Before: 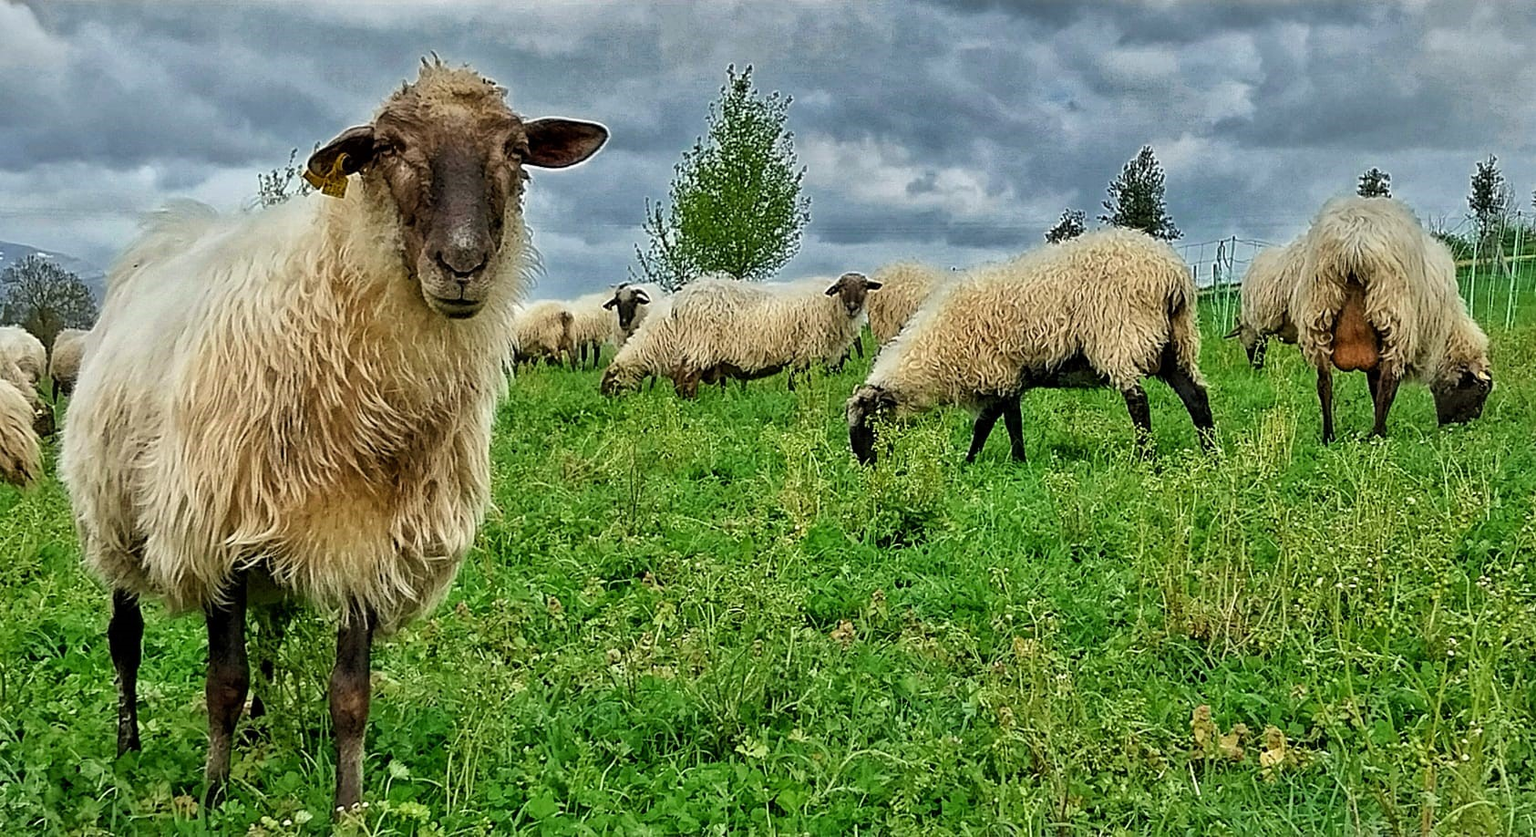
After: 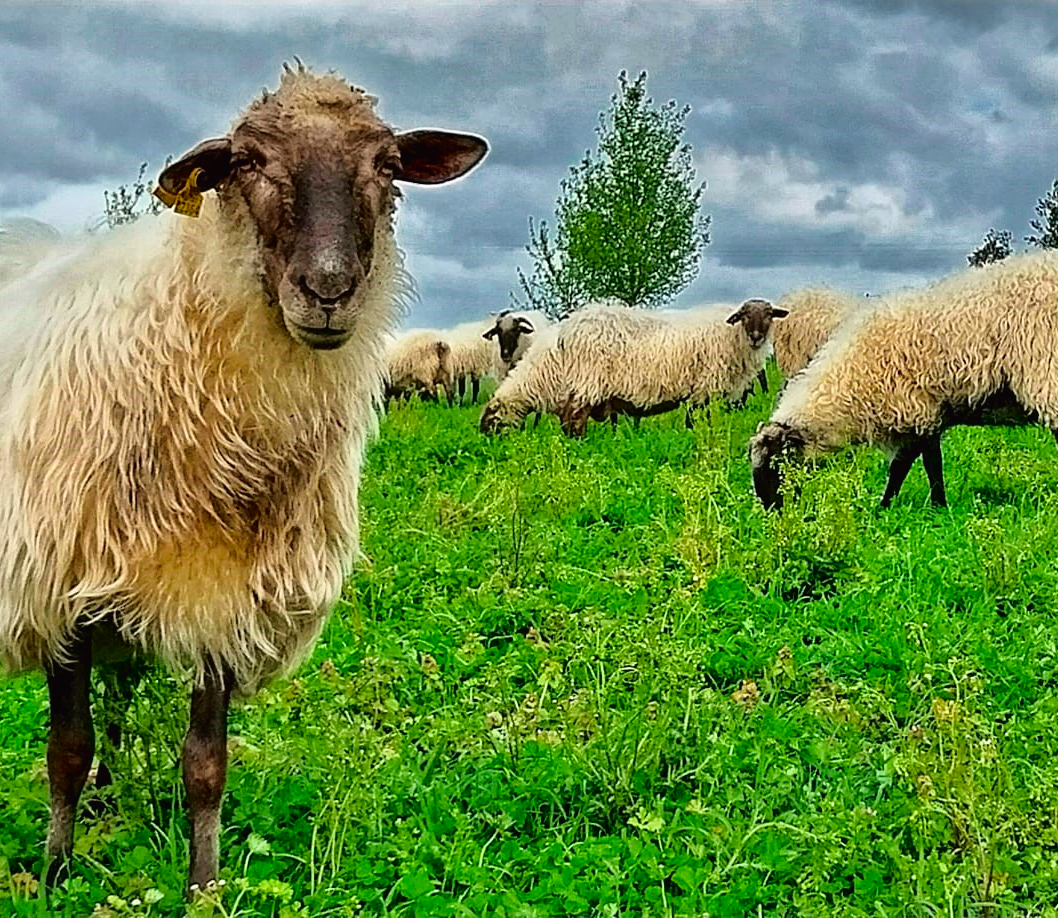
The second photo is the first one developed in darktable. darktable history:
crop: left 10.644%, right 26.528%
tone curve: curves: ch0 [(0, 0.013) (0.117, 0.081) (0.257, 0.259) (0.408, 0.45) (0.611, 0.64) (0.81, 0.857) (1, 1)]; ch1 [(0, 0) (0.287, 0.198) (0.501, 0.506) (0.56, 0.584) (0.715, 0.741) (0.976, 0.992)]; ch2 [(0, 0) (0.369, 0.362) (0.5, 0.5) (0.537, 0.547) (0.59, 0.603) (0.681, 0.754) (1, 1)], color space Lab, independent channels, preserve colors none
